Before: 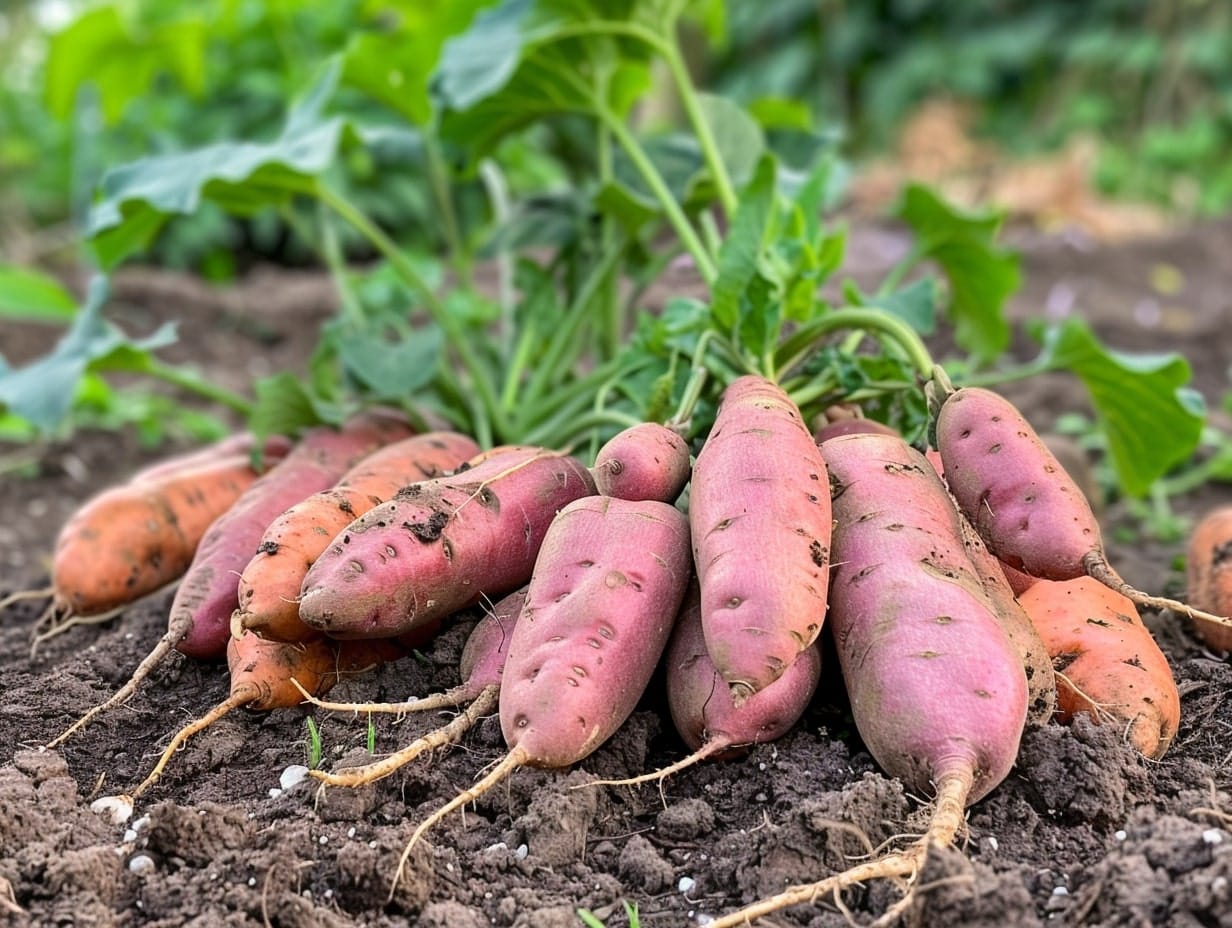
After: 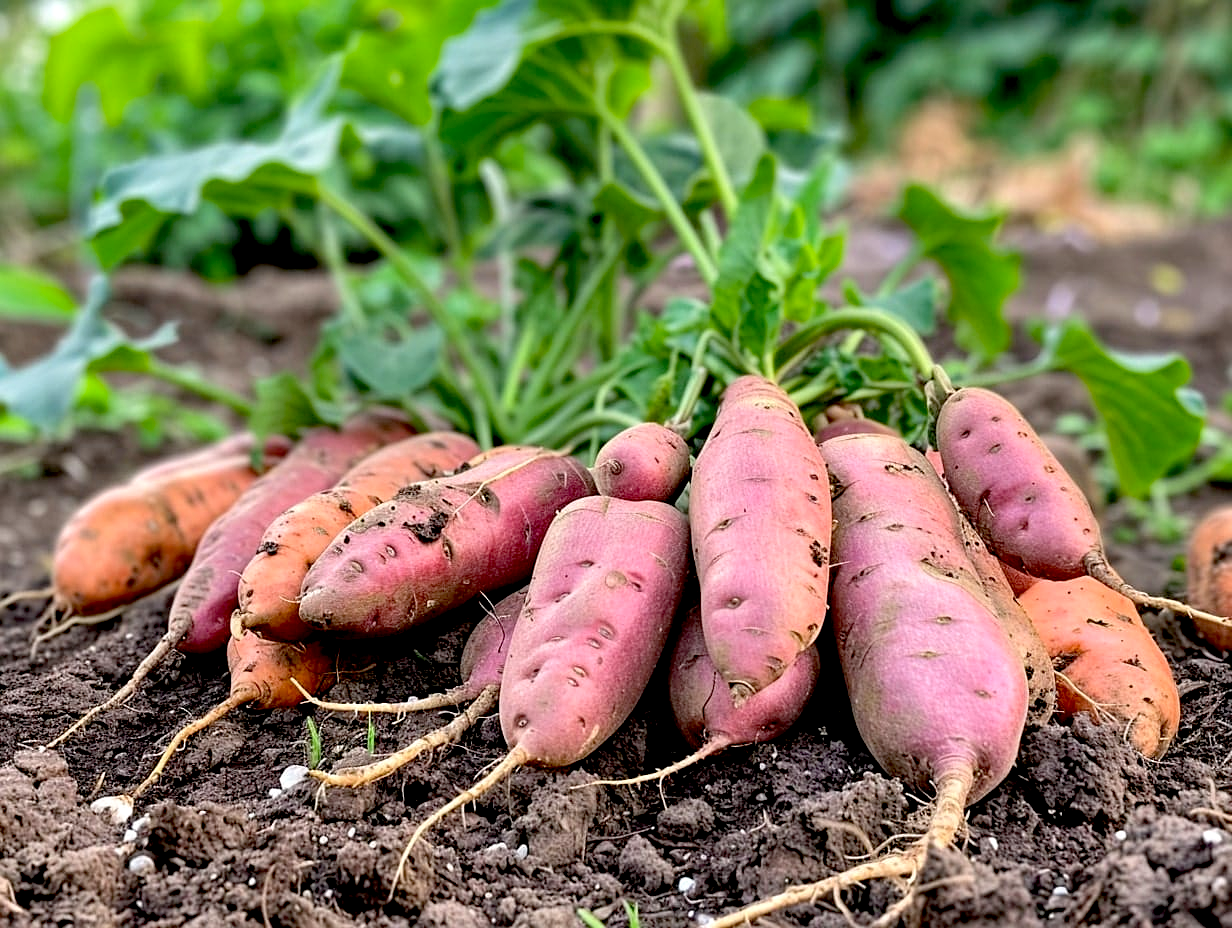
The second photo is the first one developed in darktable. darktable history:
exposure: black level correction 0.025, exposure 0.182 EV, compensate highlight preservation false
sharpen: amount 0.2
